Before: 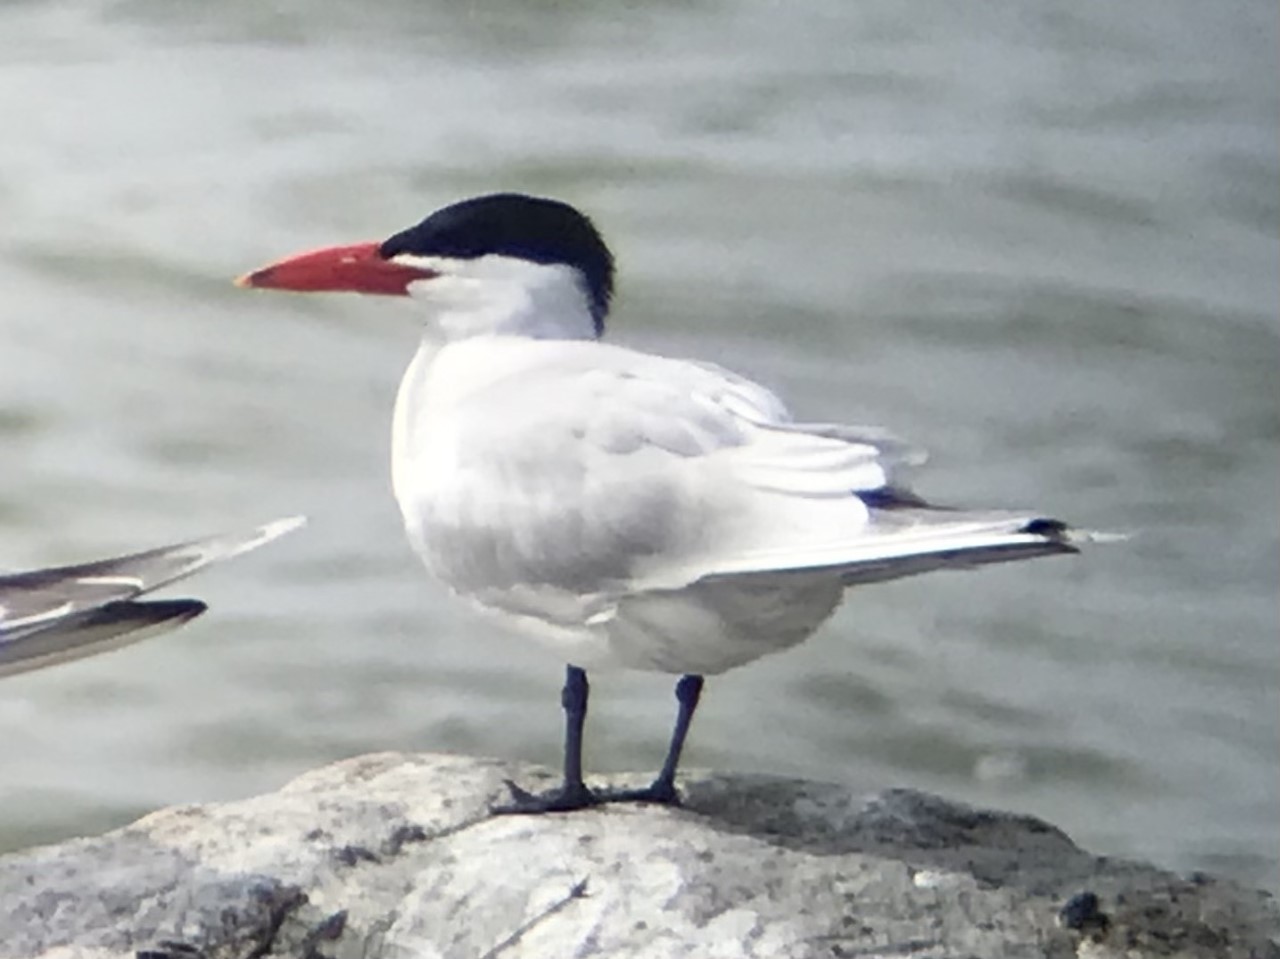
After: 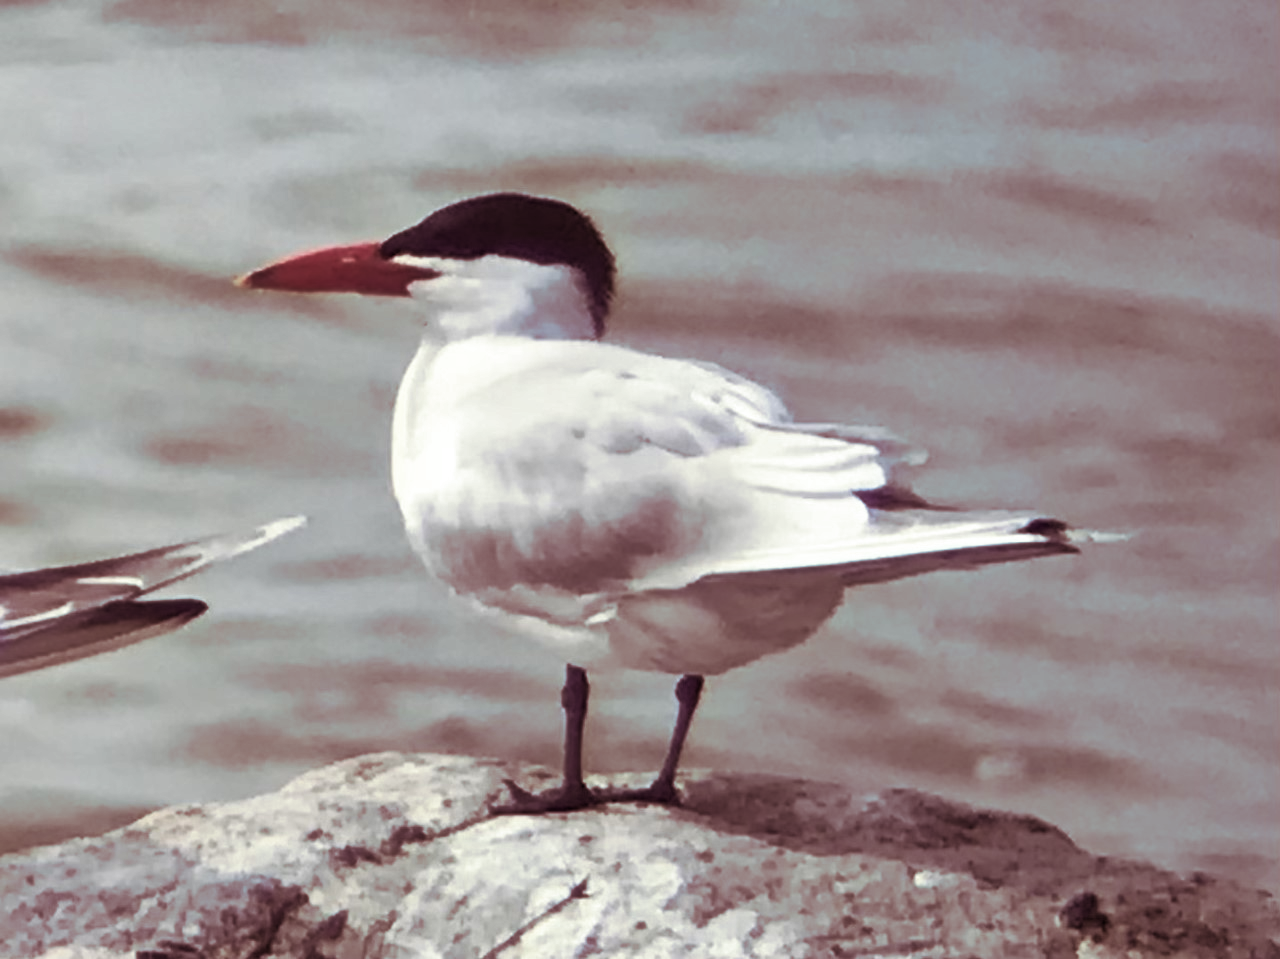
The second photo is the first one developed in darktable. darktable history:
shadows and highlights: radius 118.69, shadows 42.21, highlights -61.56, soften with gaussian
split-toning: on, module defaults
